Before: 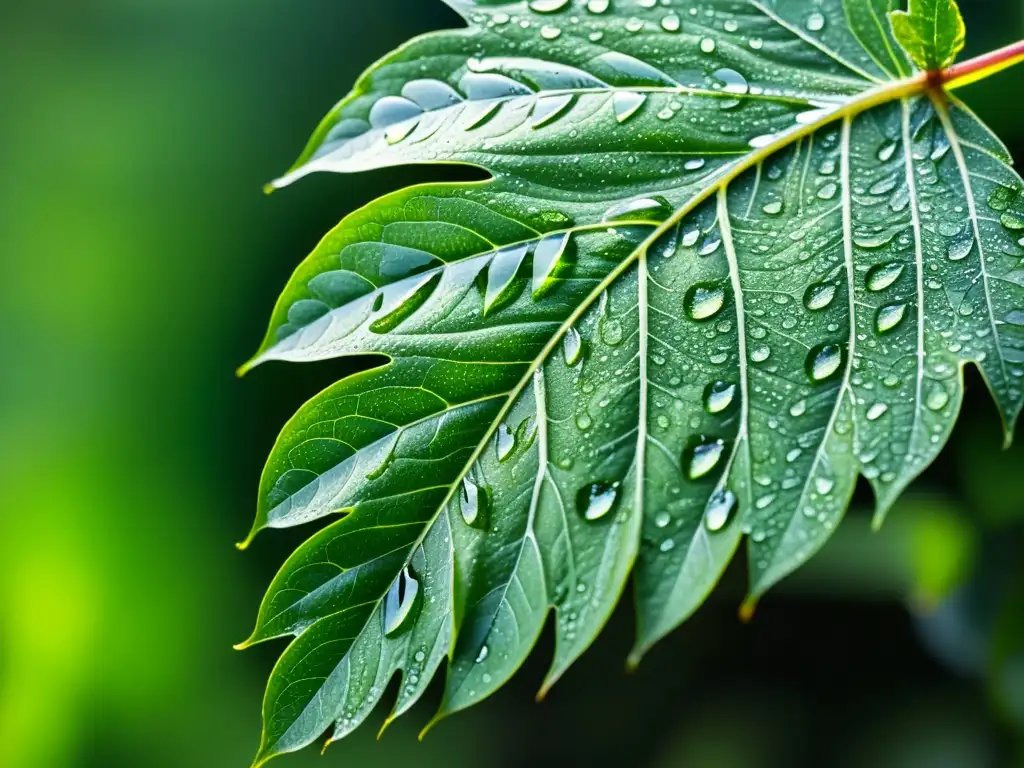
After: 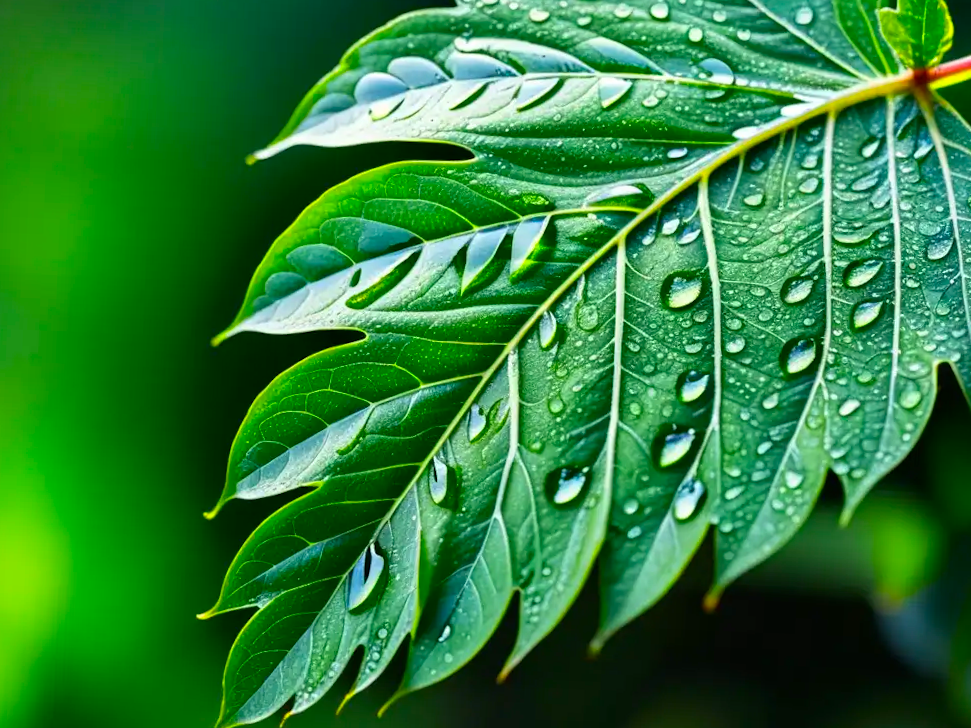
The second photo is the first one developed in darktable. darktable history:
contrast brightness saturation: brightness -0.02, saturation 0.35
crop and rotate: angle -2.38°
